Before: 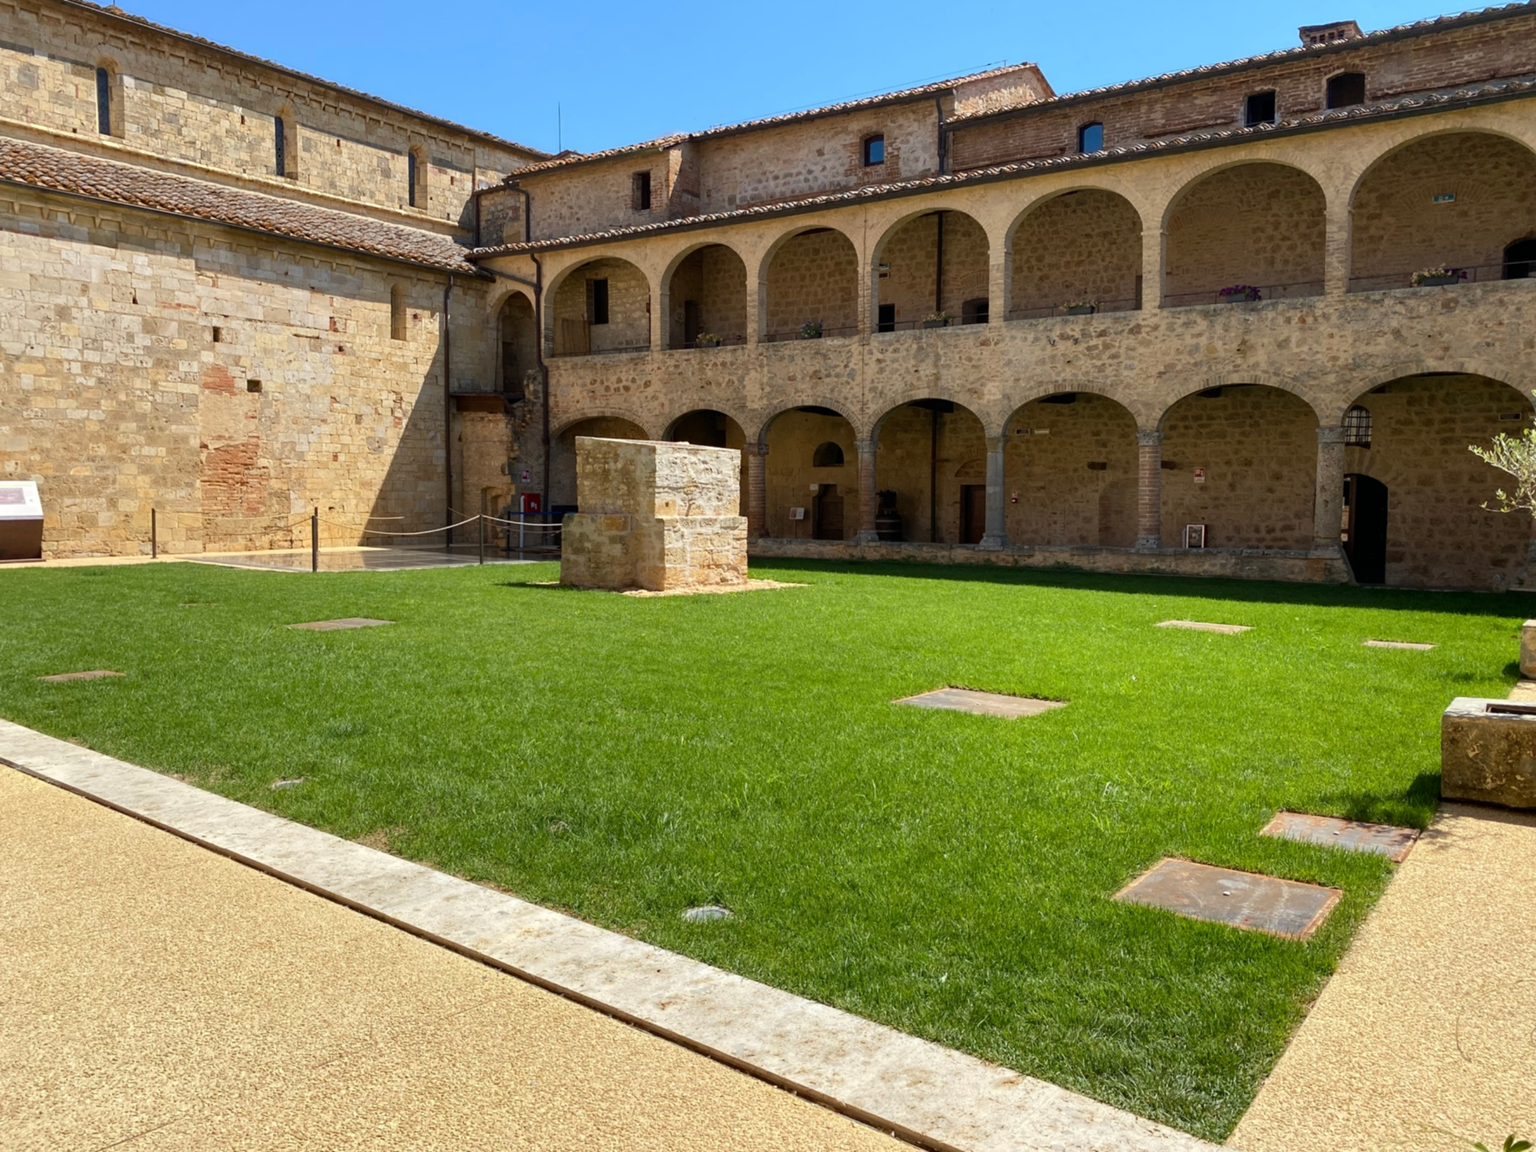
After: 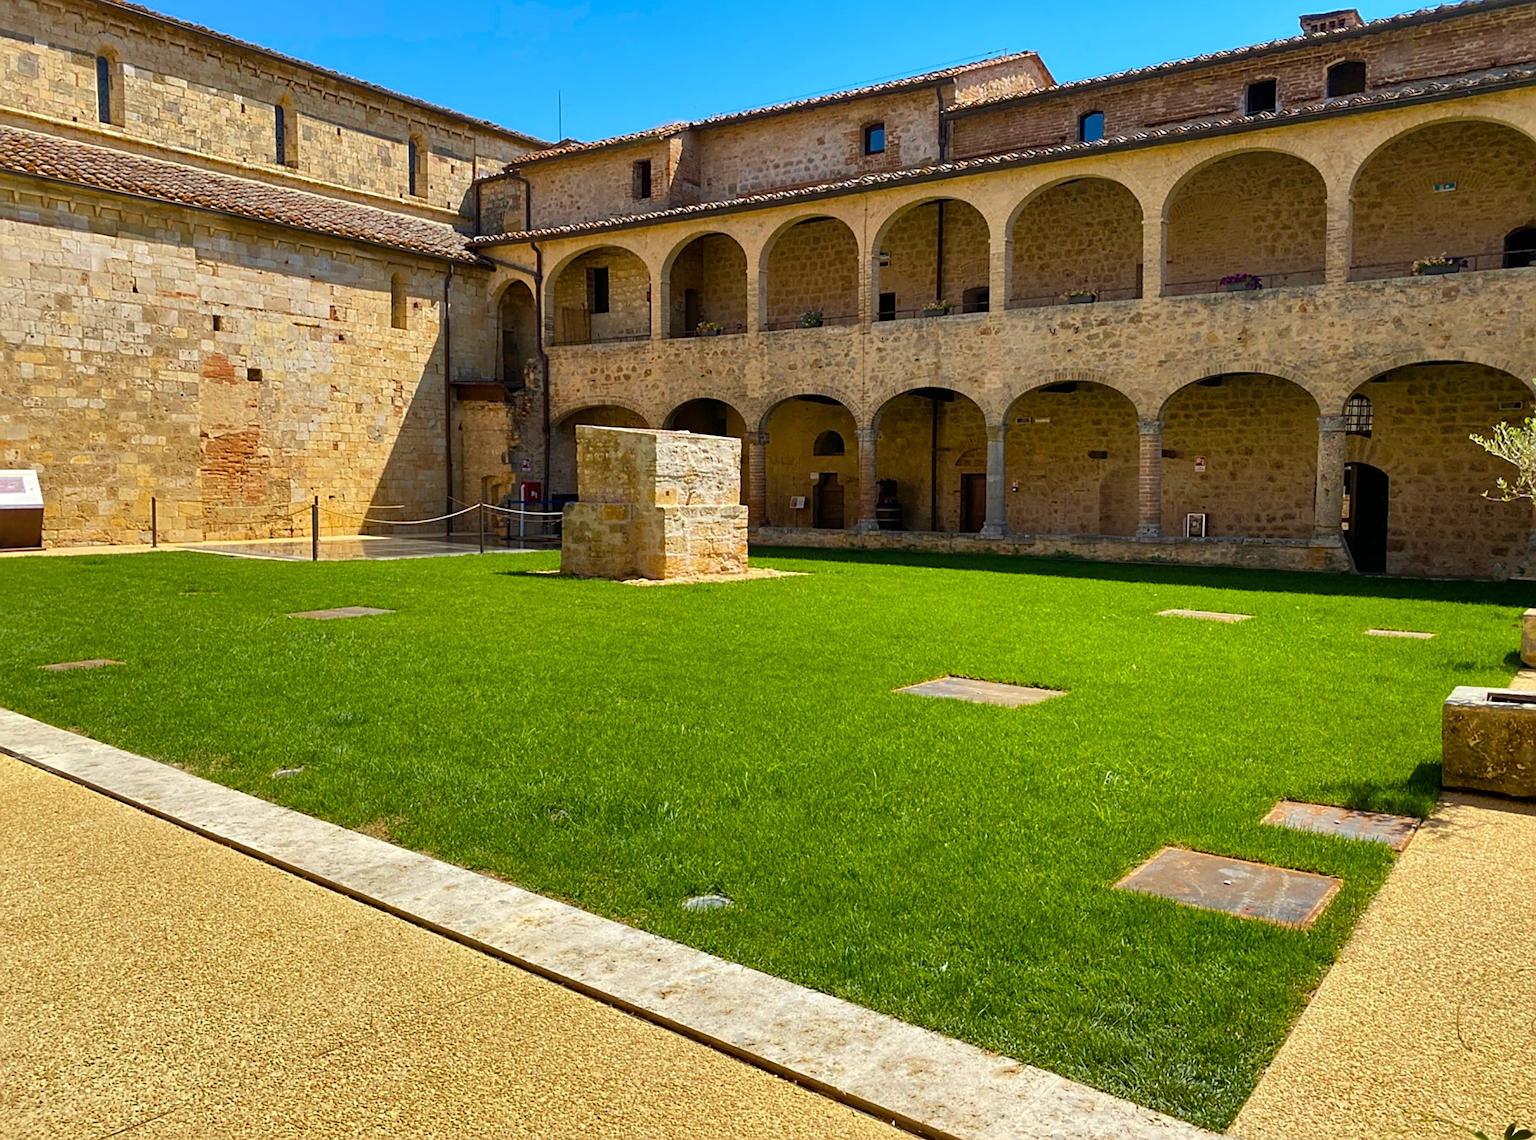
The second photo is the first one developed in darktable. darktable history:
color balance rgb: perceptual saturation grading › global saturation 25%, global vibrance 20%
shadows and highlights: soften with gaussian
sharpen: on, module defaults
crop: top 1.049%, right 0.001%
